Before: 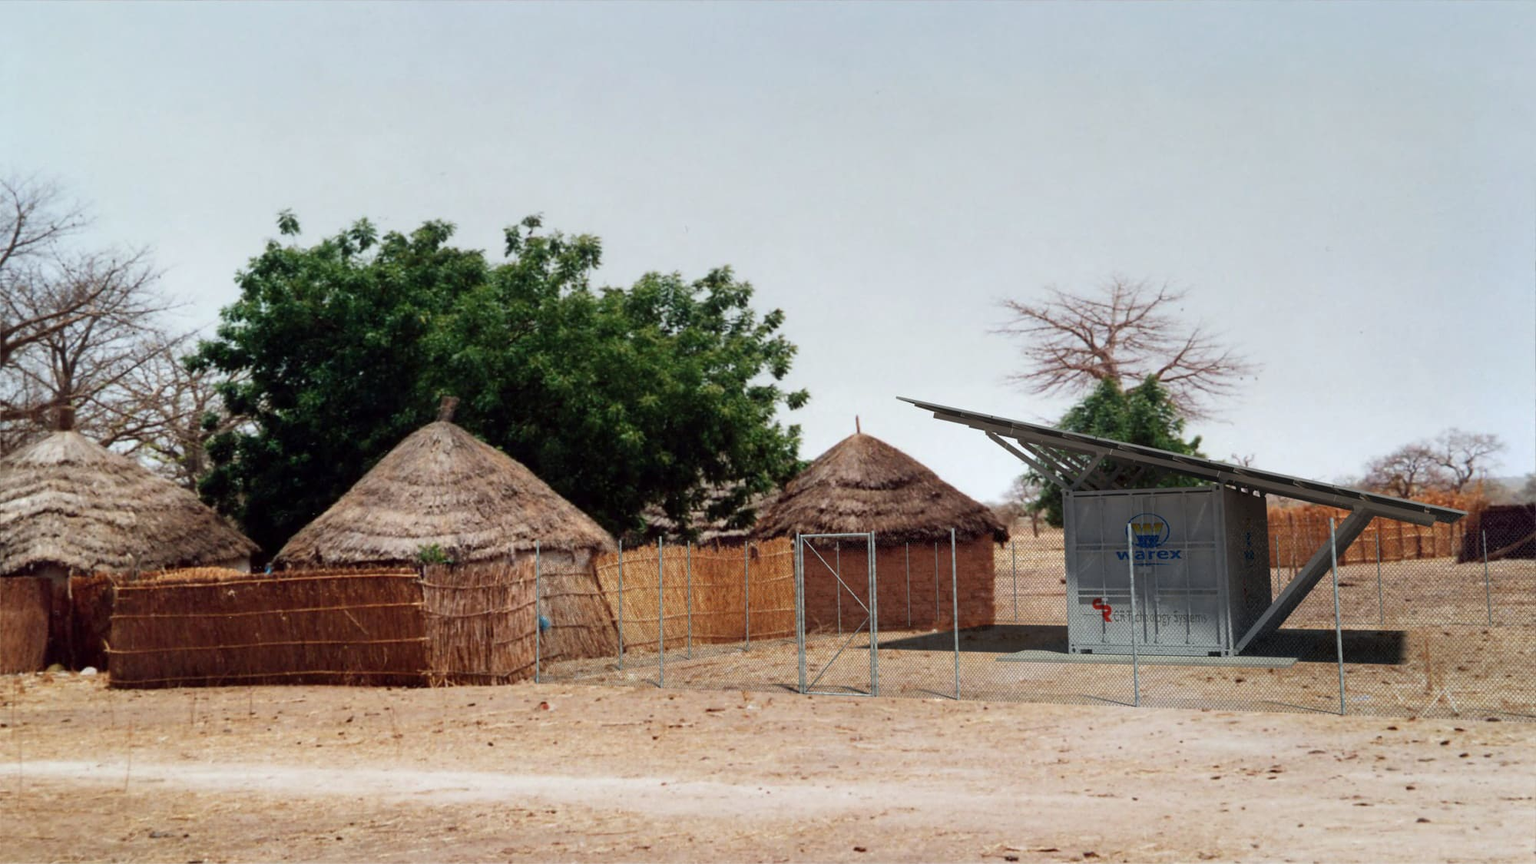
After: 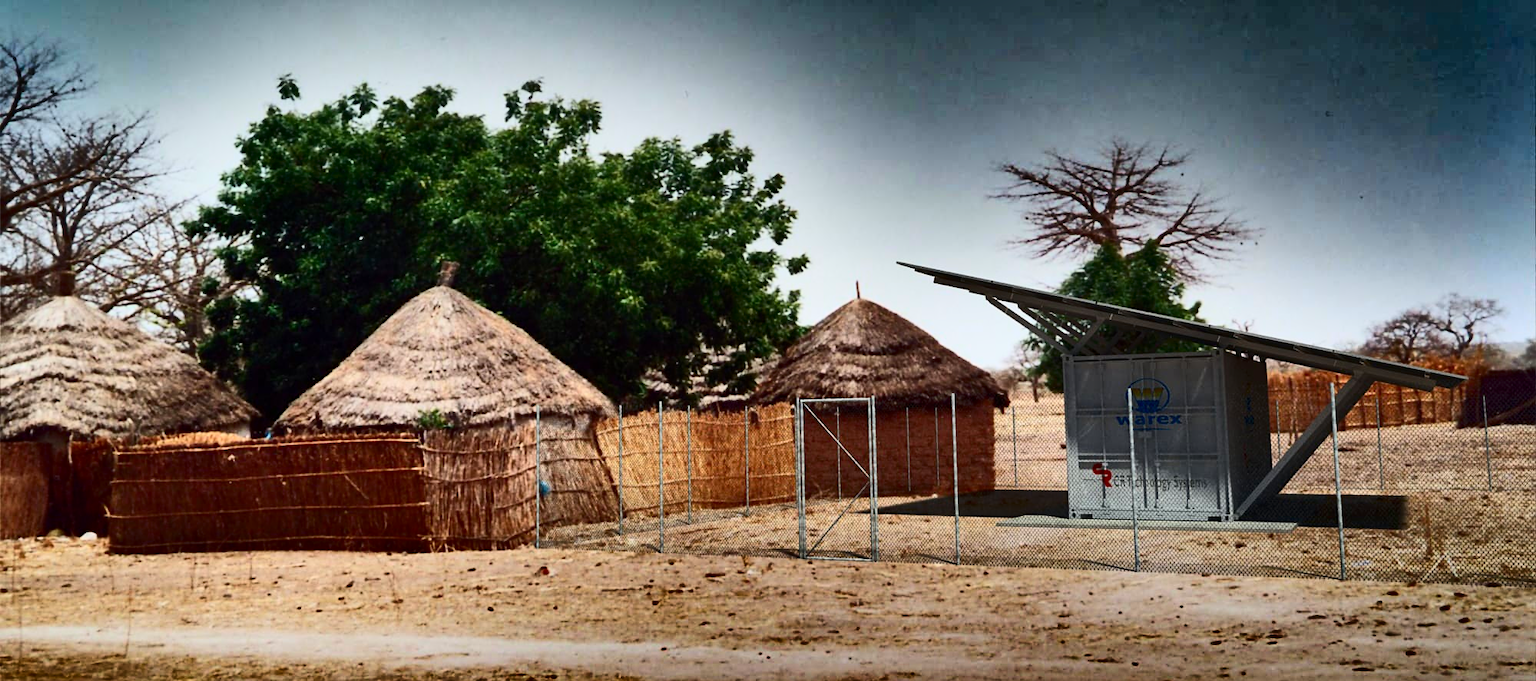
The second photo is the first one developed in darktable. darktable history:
contrast brightness saturation: contrast 0.401, brightness 0.097, saturation 0.206
sharpen: amount 0.207
crop and rotate: top 15.69%, bottom 5.395%
shadows and highlights: radius 122.95, shadows 98.48, white point adjustment -2.84, highlights -99.07, soften with gaussian
